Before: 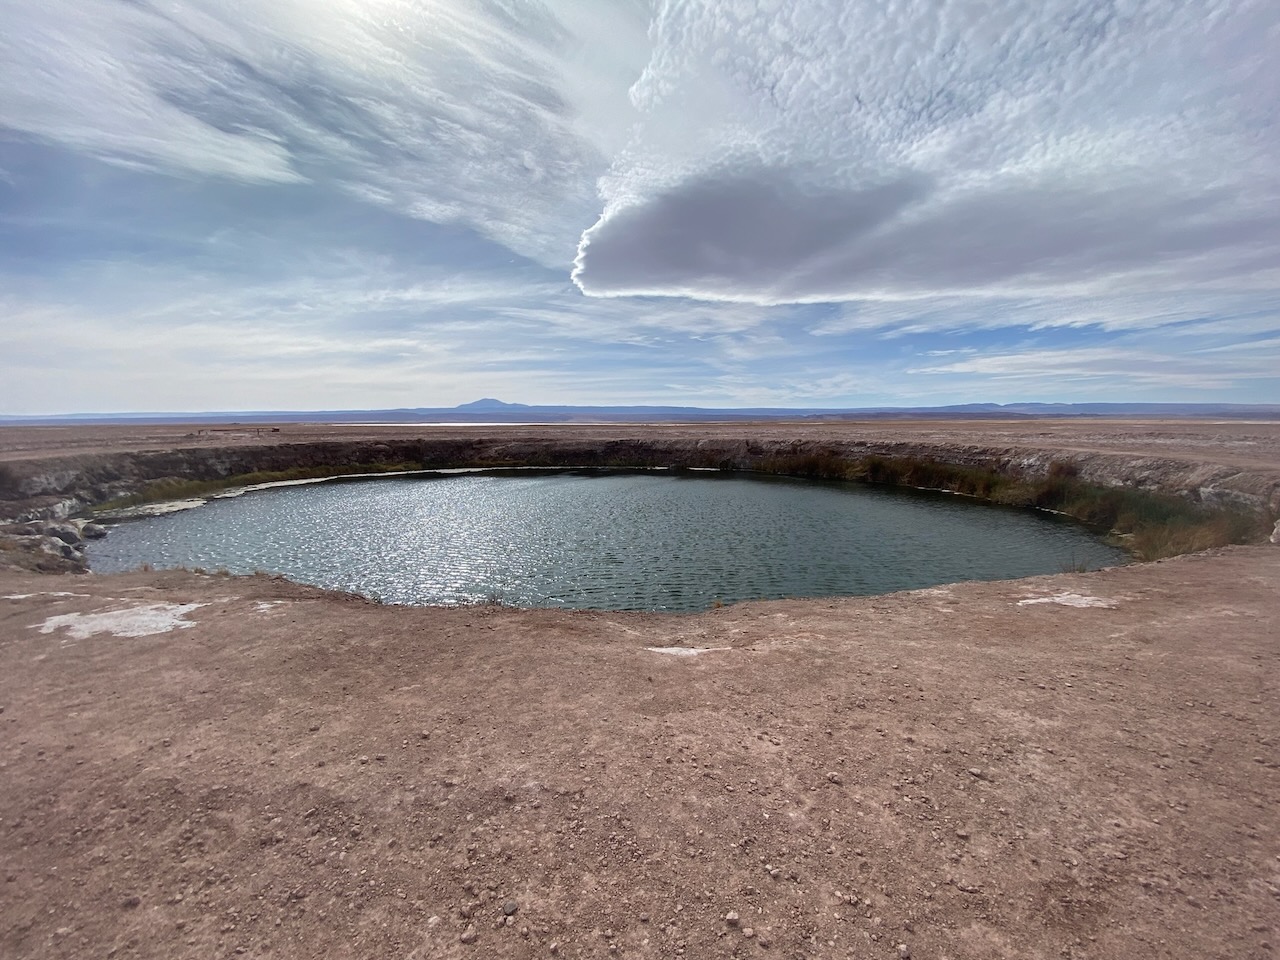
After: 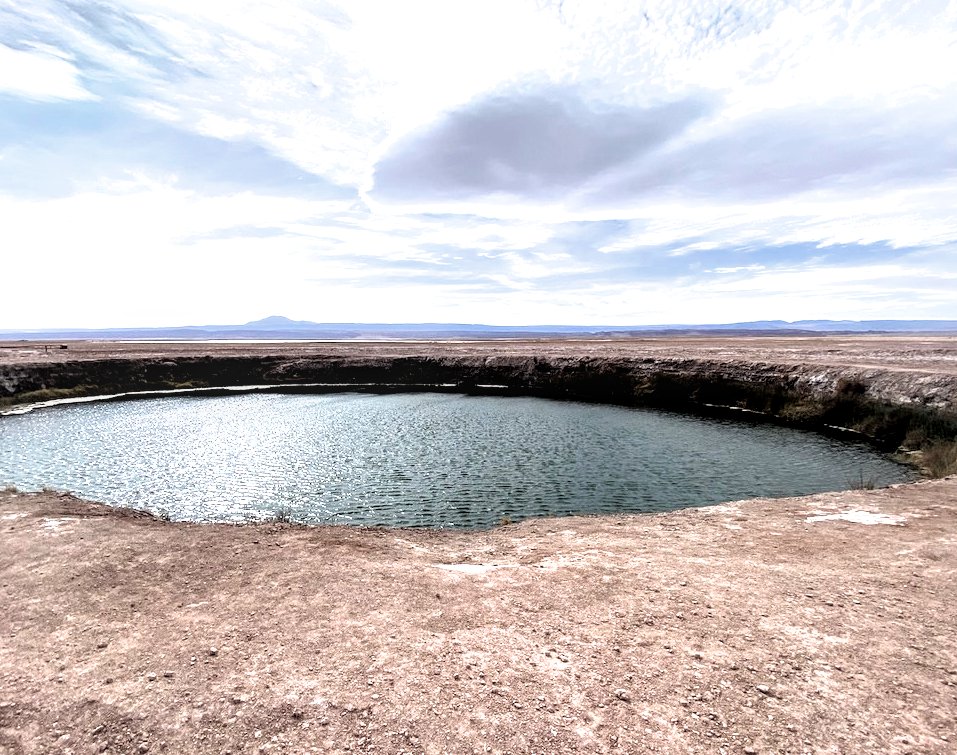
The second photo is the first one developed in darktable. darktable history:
crop: left 16.613%, top 8.667%, right 8.566%, bottom 12.596%
local contrast: detail 130%
exposure: black level correction 0, exposure 0.849 EV, compensate highlight preservation false
filmic rgb: black relative exposure -3.49 EV, white relative exposure 2.29 EV, threshold 5.95 EV, hardness 3.41, color science v6 (2022), iterations of high-quality reconstruction 0, enable highlight reconstruction true
